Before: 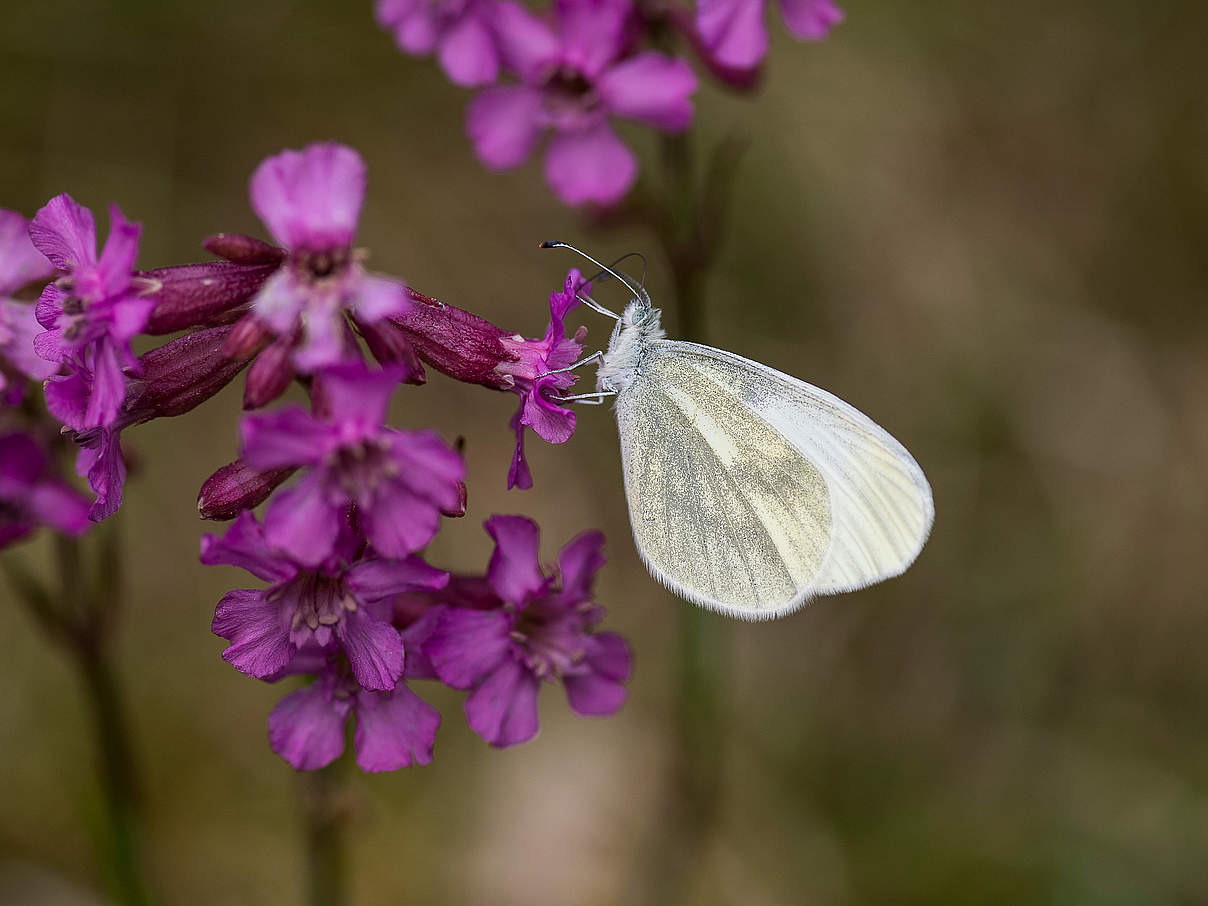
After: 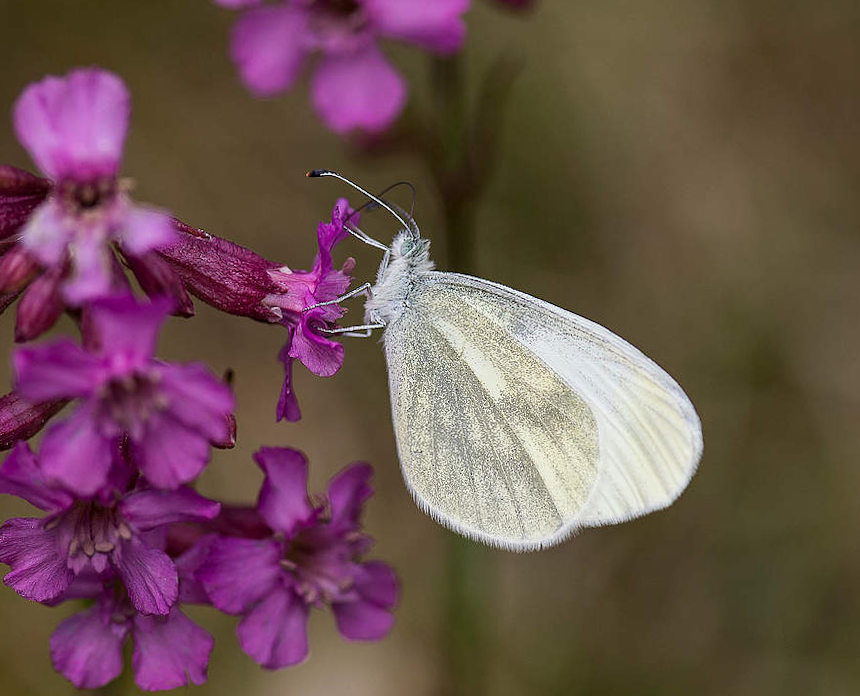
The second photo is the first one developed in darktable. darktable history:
crop: left 16.768%, top 8.653%, right 8.362%, bottom 12.485%
rotate and perspective: rotation 0.074°, lens shift (vertical) 0.096, lens shift (horizontal) -0.041, crop left 0.043, crop right 0.952, crop top 0.024, crop bottom 0.979
